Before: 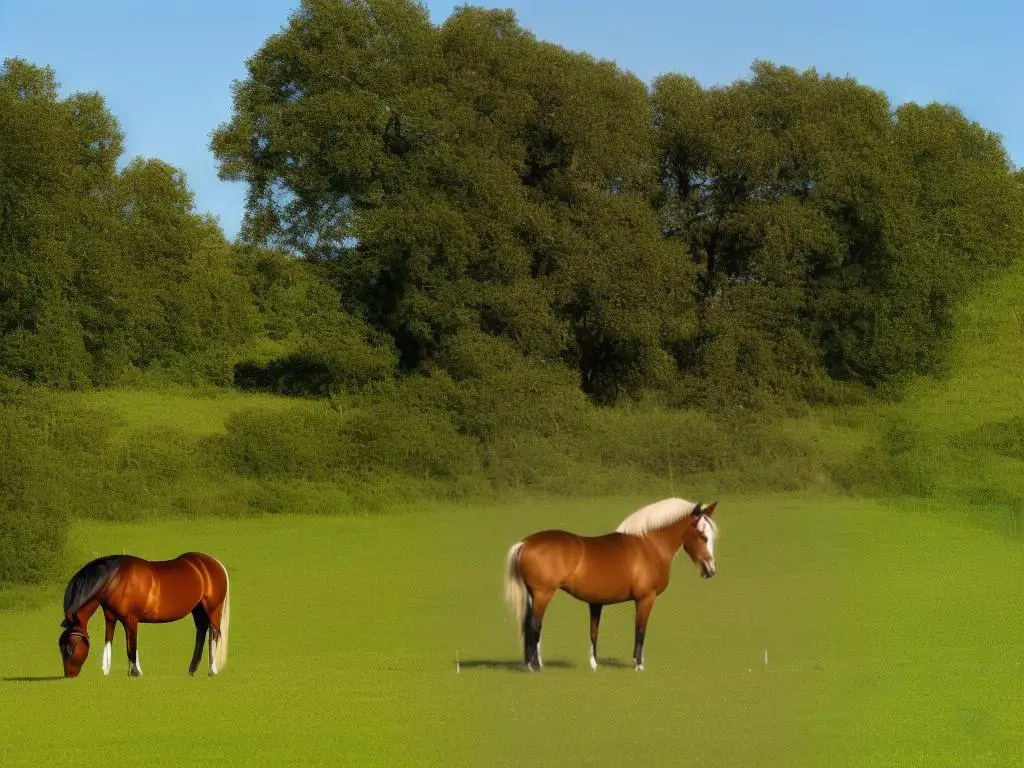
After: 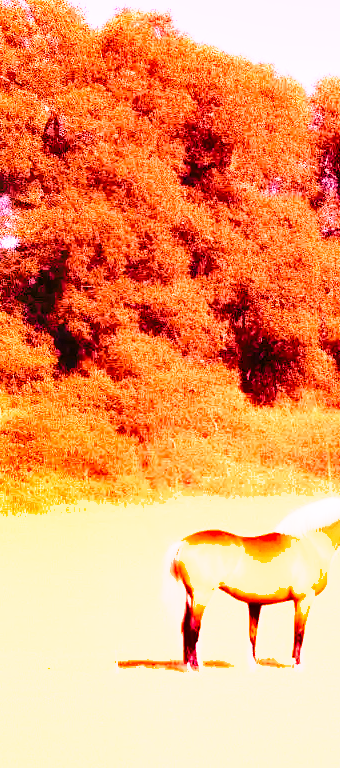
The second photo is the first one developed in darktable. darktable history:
shadows and highlights: shadows 12, white point adjustment 1.2, soften with gaussian
crop: left 33.36%, right 33.36%
base curve: curves: ch0 [(0, 0) (0.028, 0.03) (0.121, 0.232) (0.46, 0.748) (0.859, 0.968) (1, 1)], preserve colors none
exposure: black level correction 0.001, exposure 0.5 EV, compensate exposure bias true, compensate highlight preservation false
white balance: red 4.26, blue 1.802
